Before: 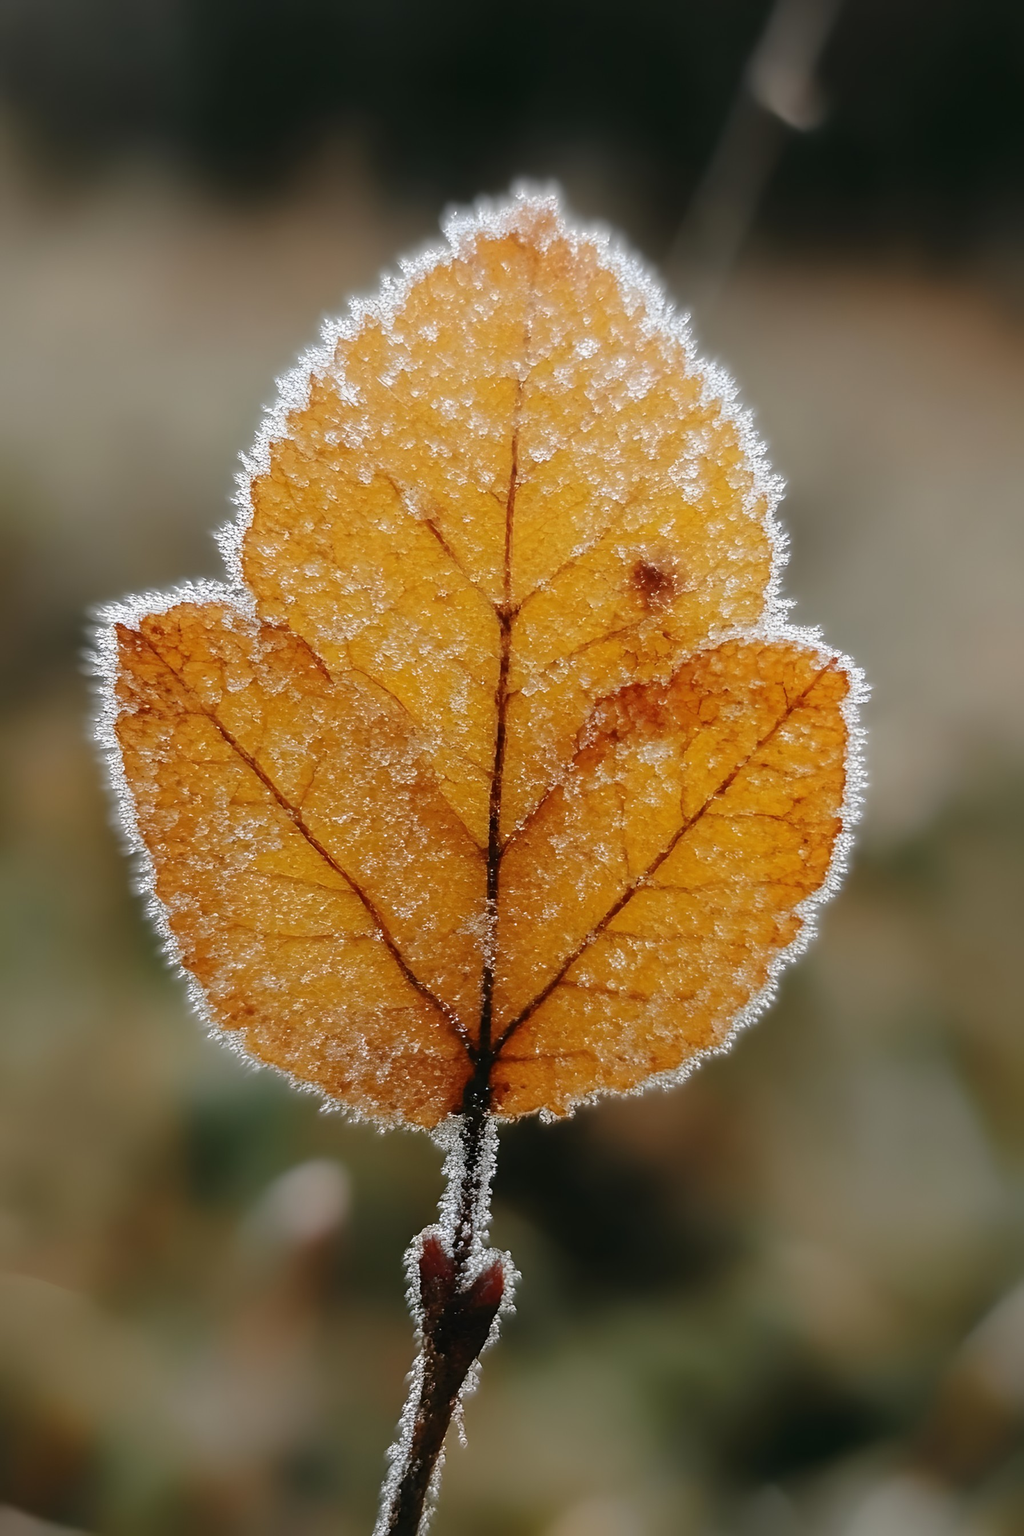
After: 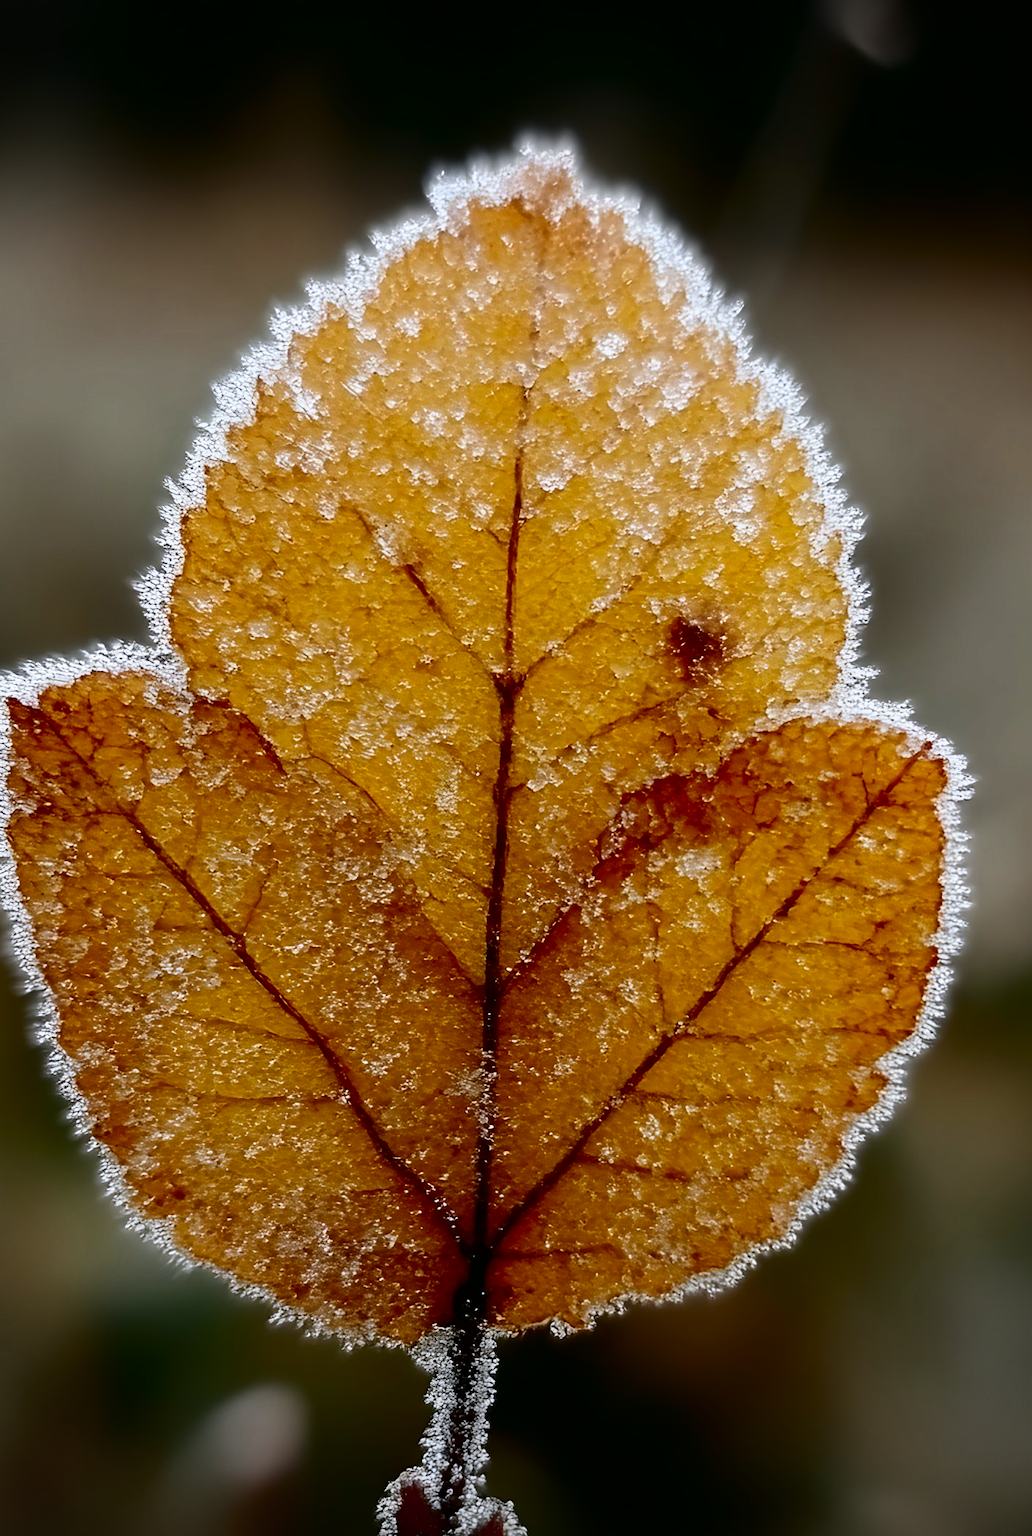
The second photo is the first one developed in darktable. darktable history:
crop and rotate: left 10.77%, top 5.1%, right 10.41%, bottom 16.76%
contrast brightness saturation: contrast 0.24, brightness -0.24, saturation 0.14
white balance: red 0.98, blue 1.034
vignetting: unbound false
